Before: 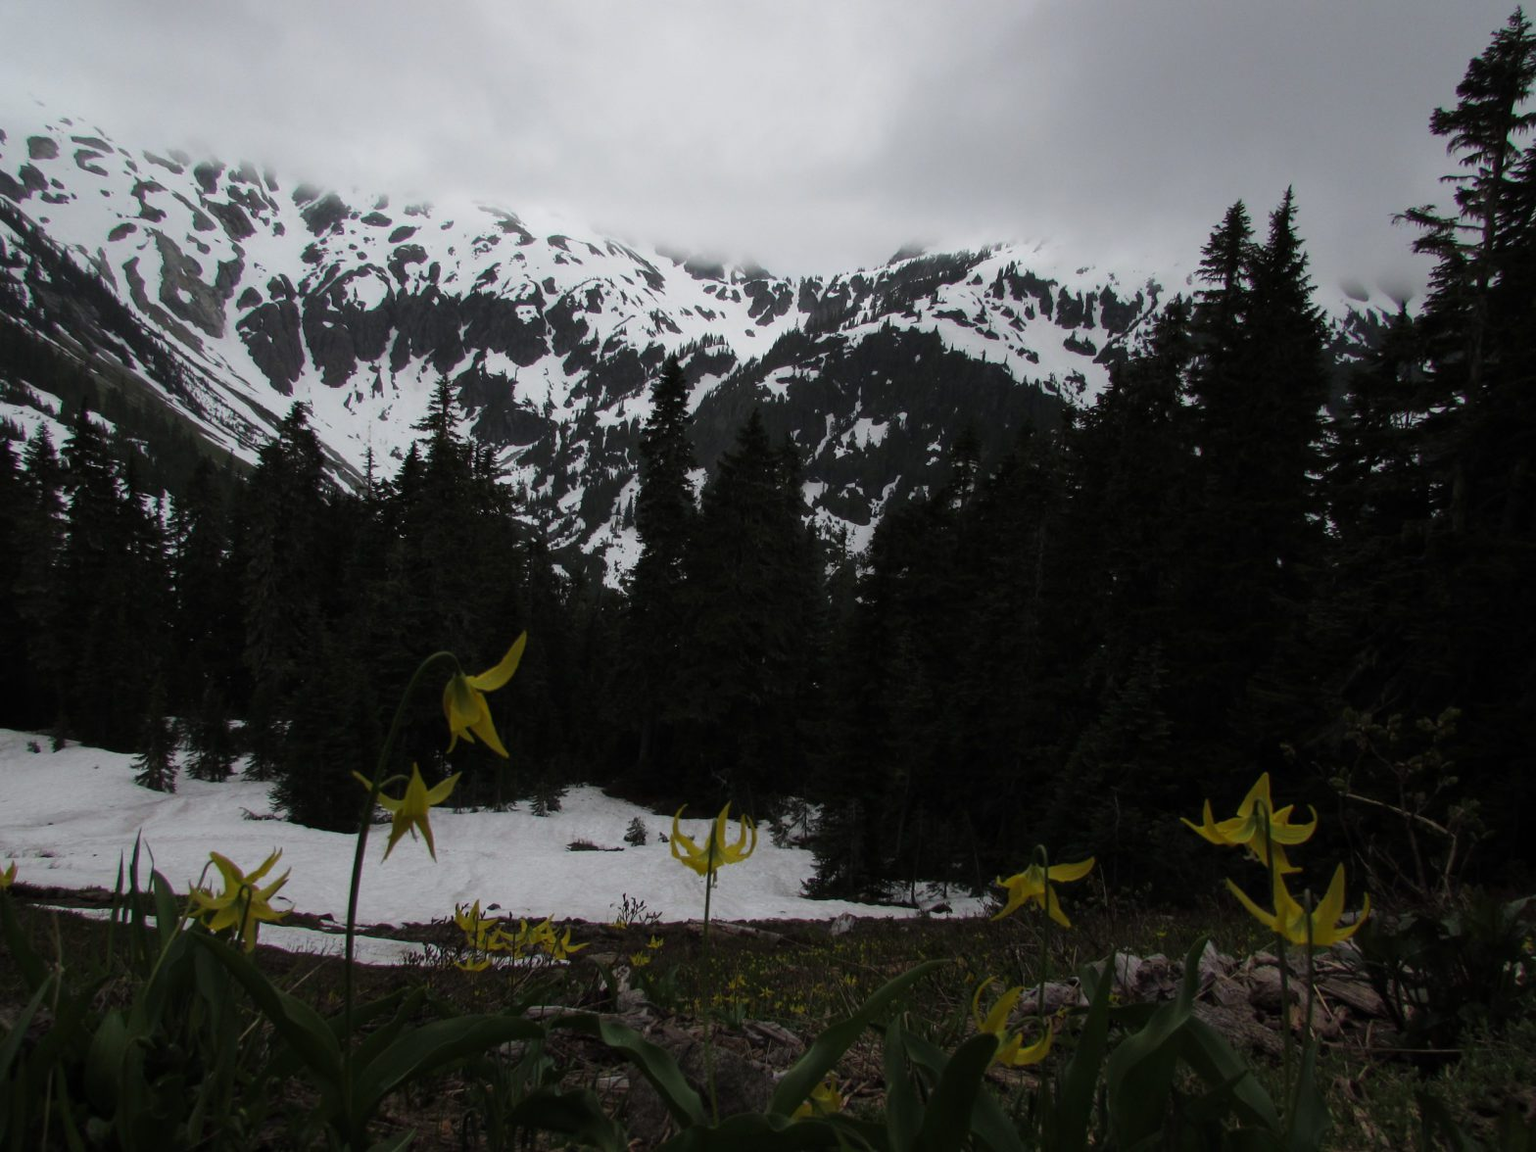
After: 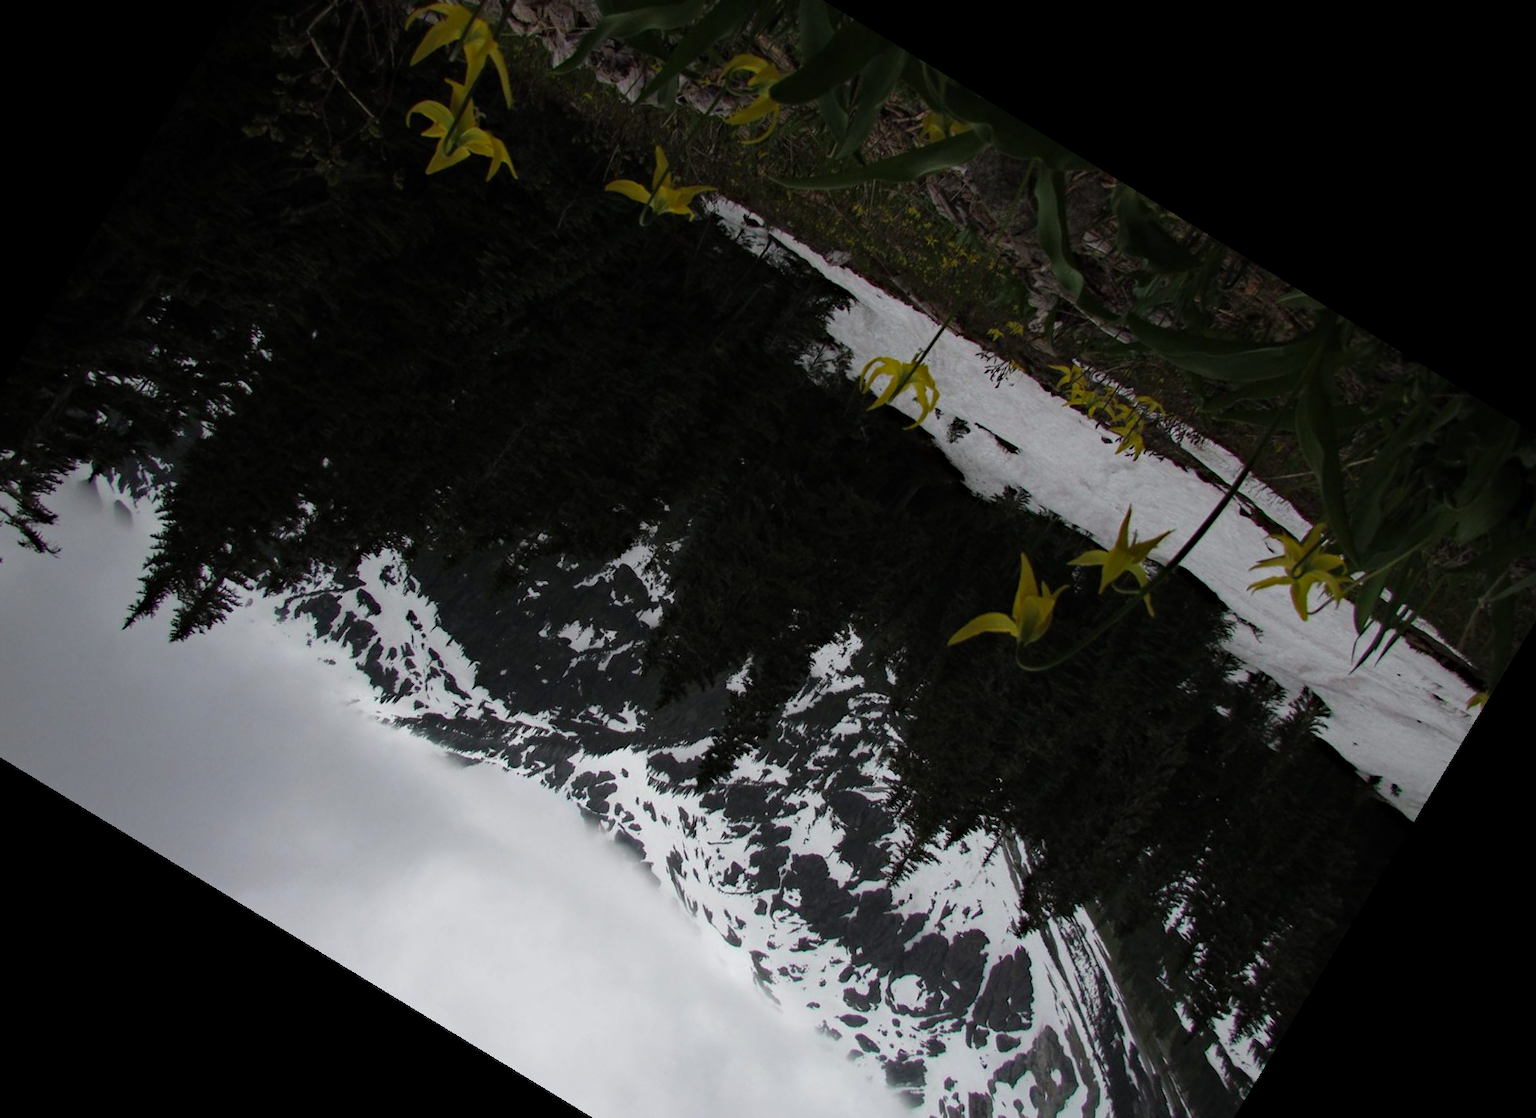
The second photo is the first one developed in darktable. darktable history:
crop and rotate: angle 148.68°, left 9.111%, top 15.603%, right 4.588%, bottom 17.041%
vignetting: fall-off radius 45%, brightness -0.33
haze removal: strength 0.25, distance 0.25, compatibility mode true, adaptive false
